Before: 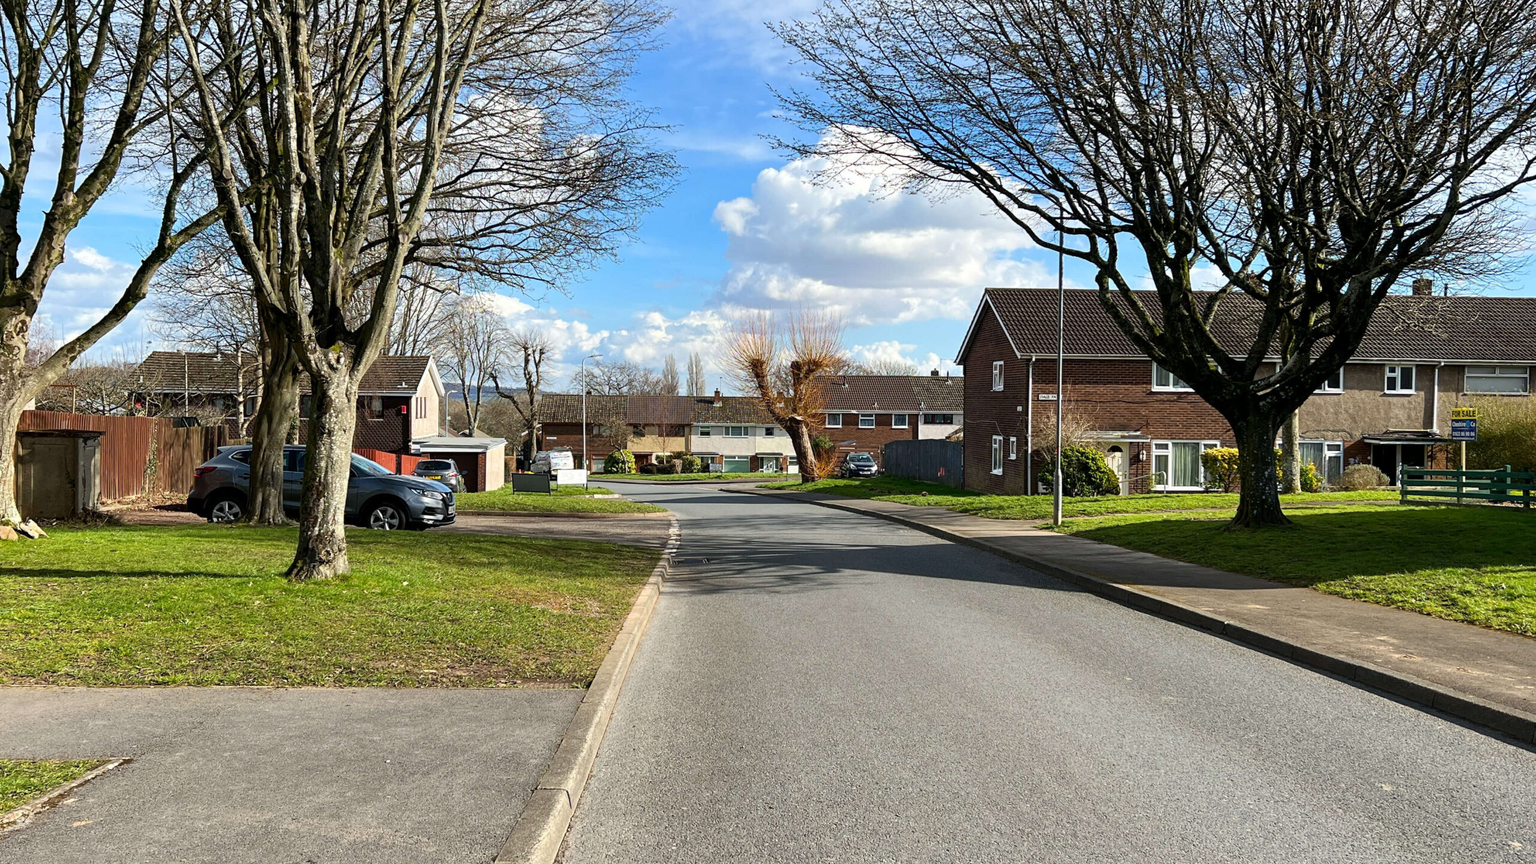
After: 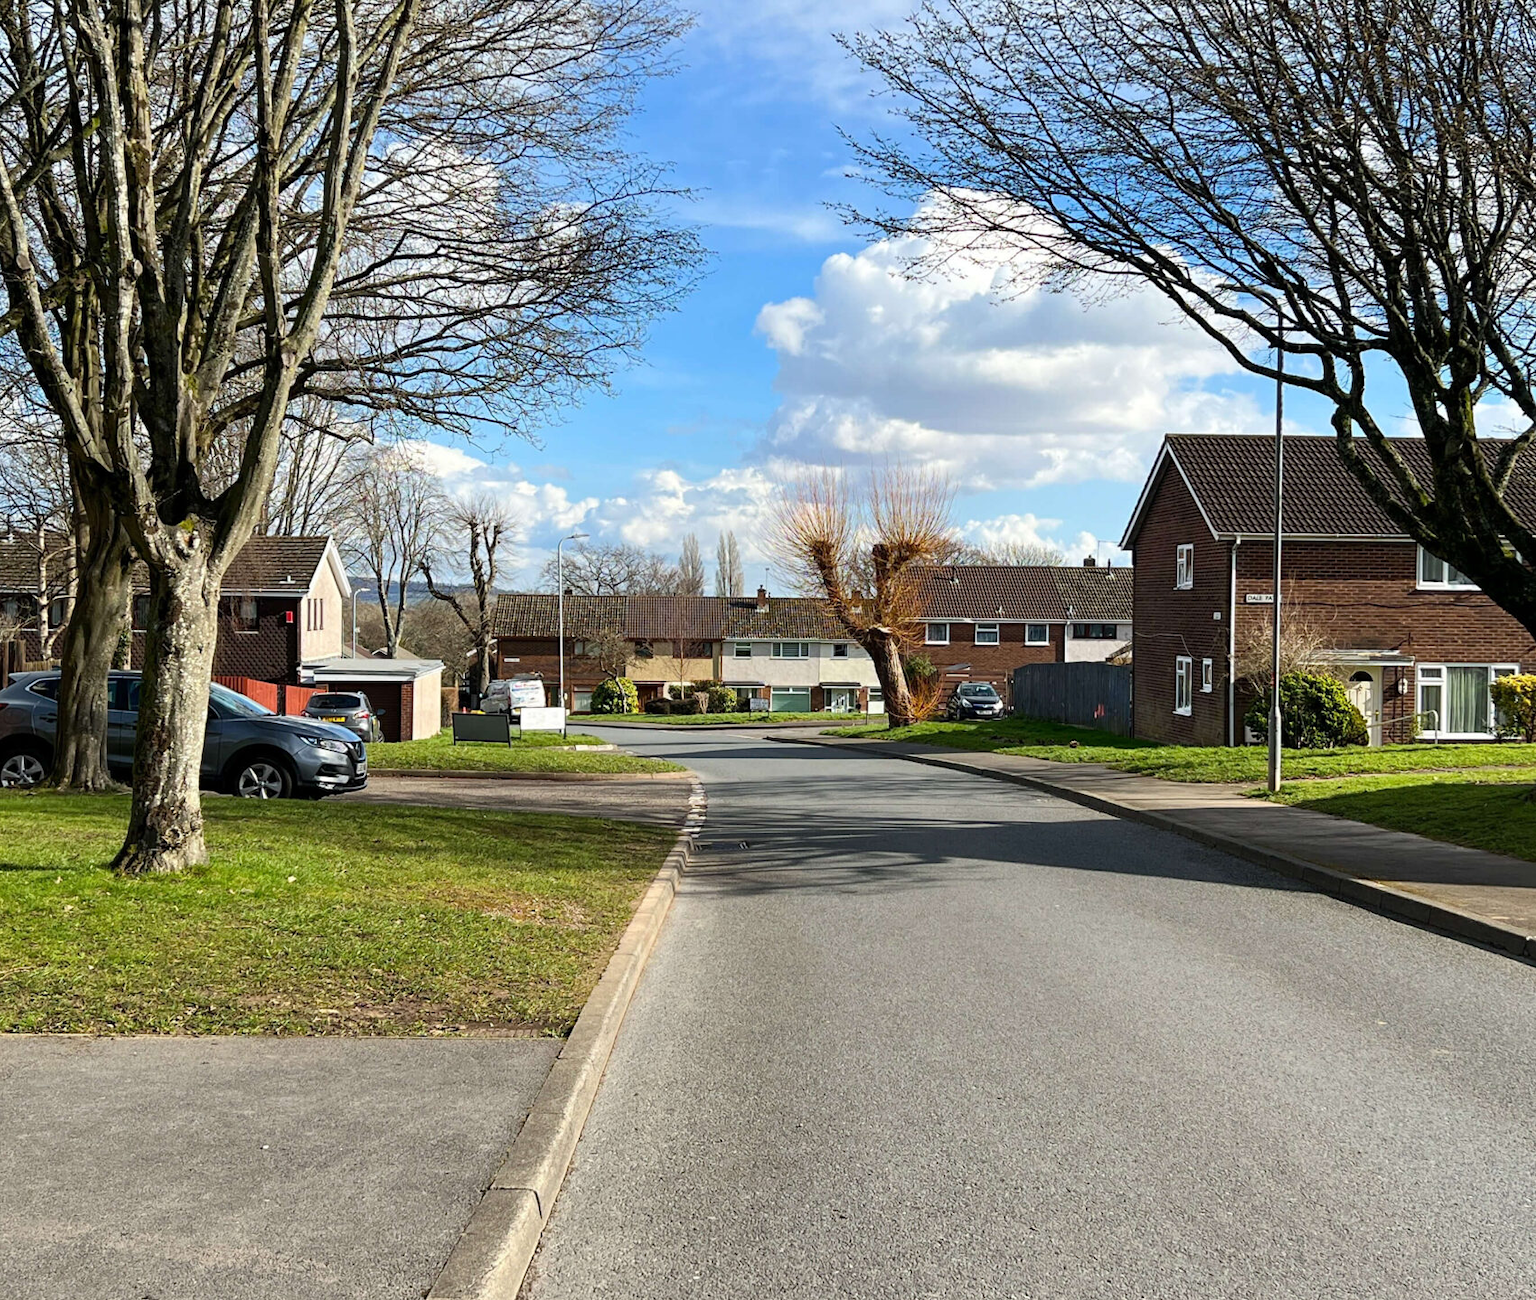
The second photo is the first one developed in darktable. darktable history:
crop and rotate: left 13.814%, right 19.796%
